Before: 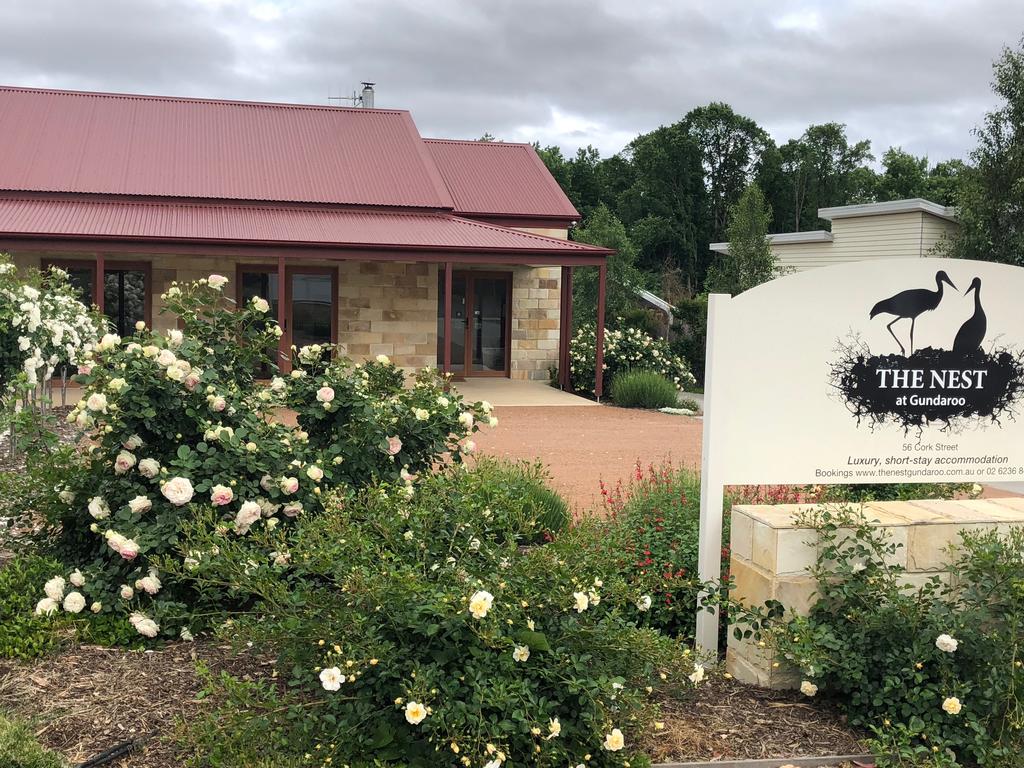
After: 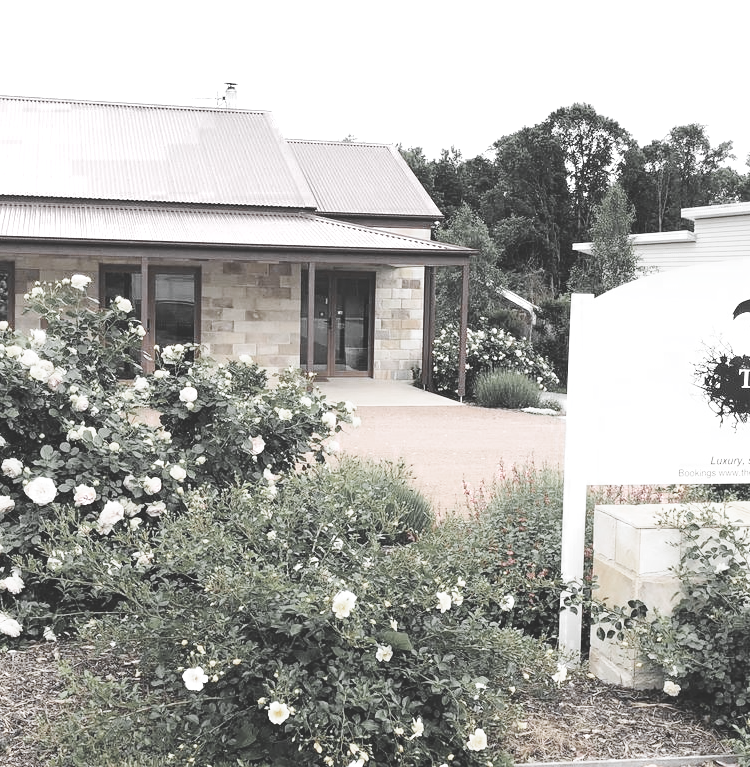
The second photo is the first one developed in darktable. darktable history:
exposure: black level correction -0.014, exposure -0.193 EV, compensate highlight preservation false
base curve: curves: ch0 [(0, 0) (0.028, 0.03) (0.121, 0.232) (0.46, 0.748) (0.859, 0.968) (1, 1)], preserve colors none
white balance: red 0.967, blue 1.119, emerald 0.756
crop: left 13.443%, right 13.31%
color zones: curves: ch0 [(0, 0.613) (0.01, 0.613) (0.245, 0.448) (0.498, 0.529) (0.642, 0.665) (0.879, 0.777) (0.99, 0.613)]; ch1 [(0, 0.035) (0.121, 0.189) (0.259, 0.197) (0.415, 0.061) (0.589, 0.022) (0.732, 0.022) (0.857, 0.026) (0.991, 0.053)]
contrast brightness saturation: contrast 0.14, brightness 0.21
